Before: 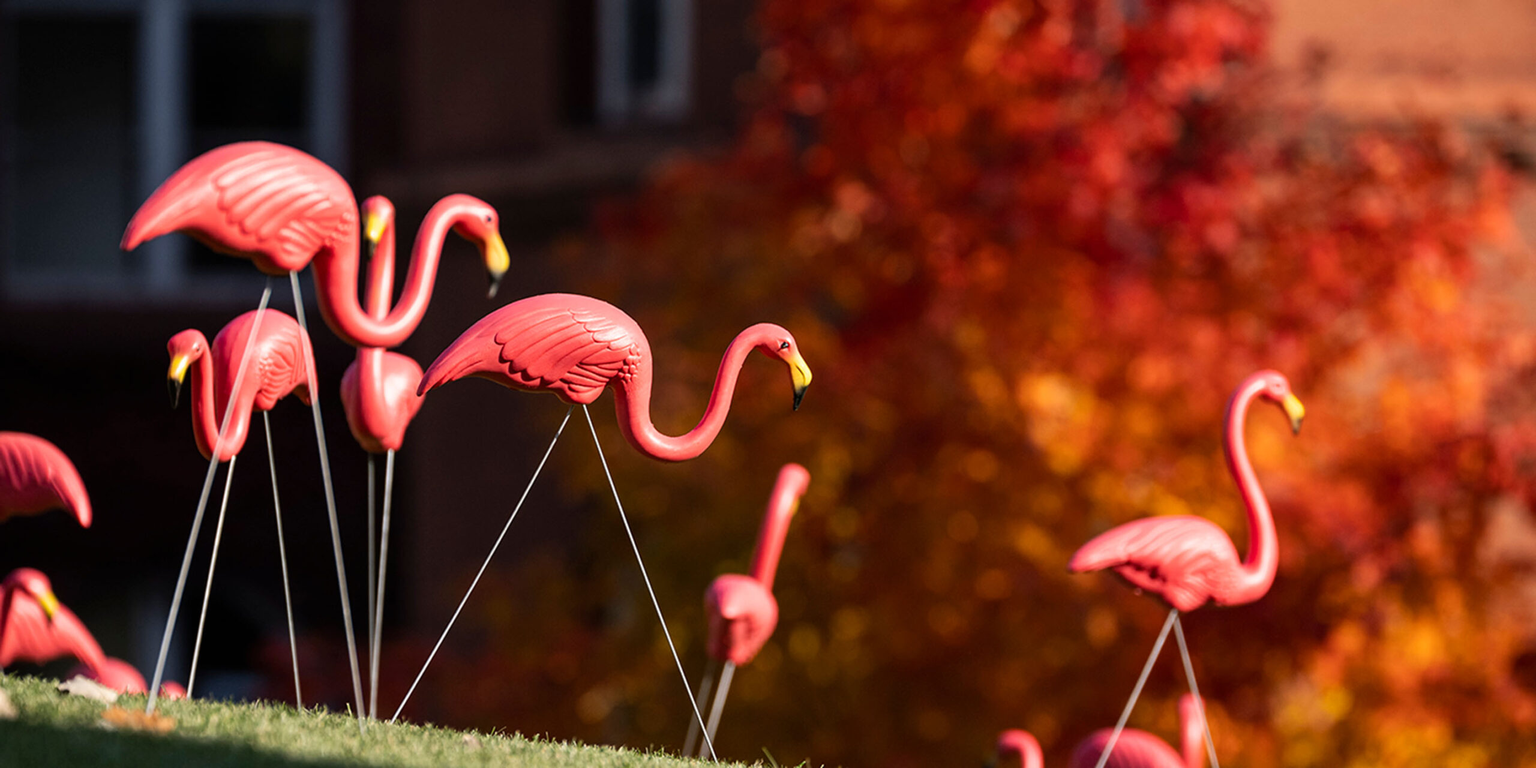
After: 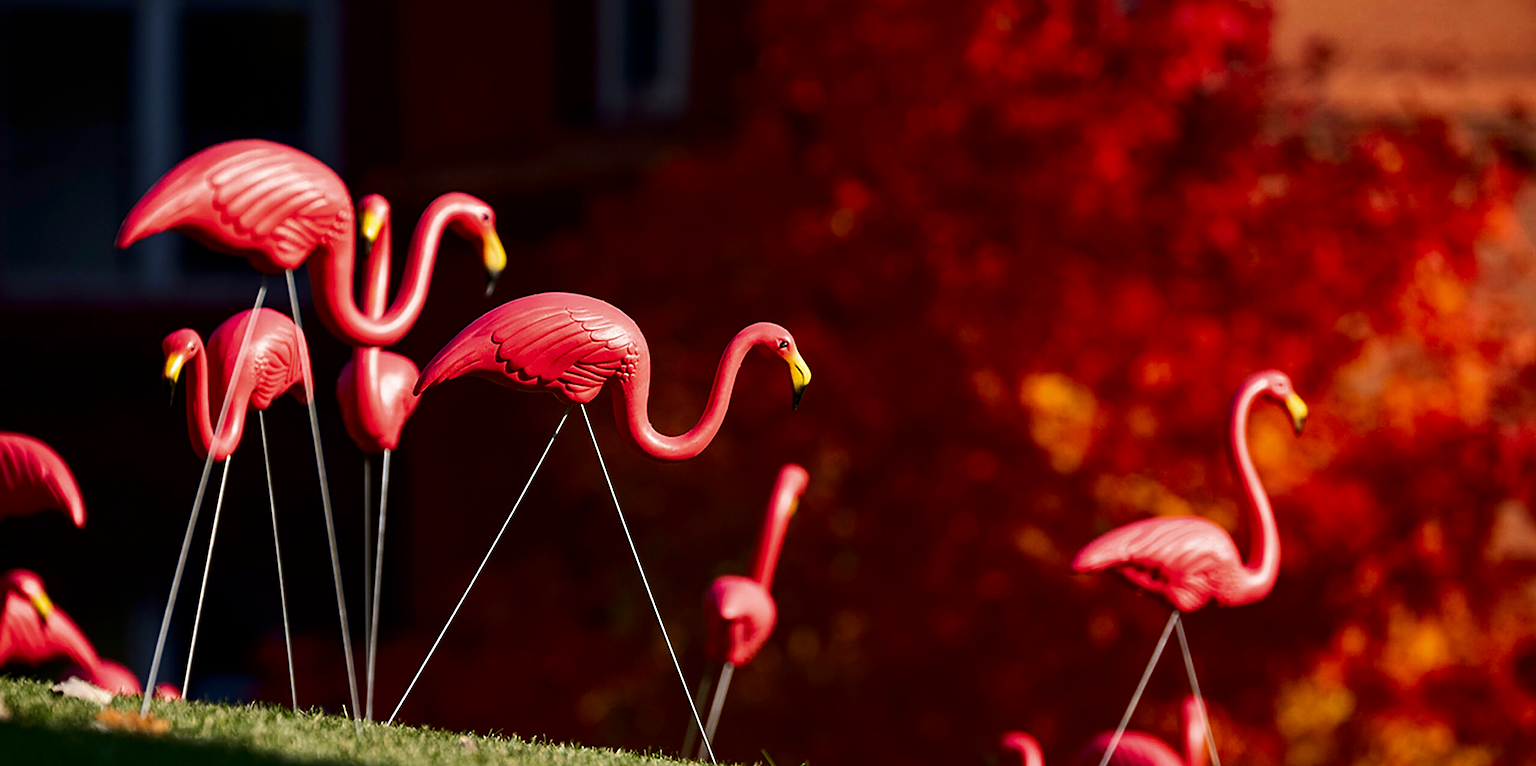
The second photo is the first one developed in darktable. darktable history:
sharpen: on, module defaults
crop: left 0.434%, top 0.485%, right 0.244%, bottom 0.386%
contrast brightness saturation: contrast 0.1, brightness -0.26, saturation 0.14
